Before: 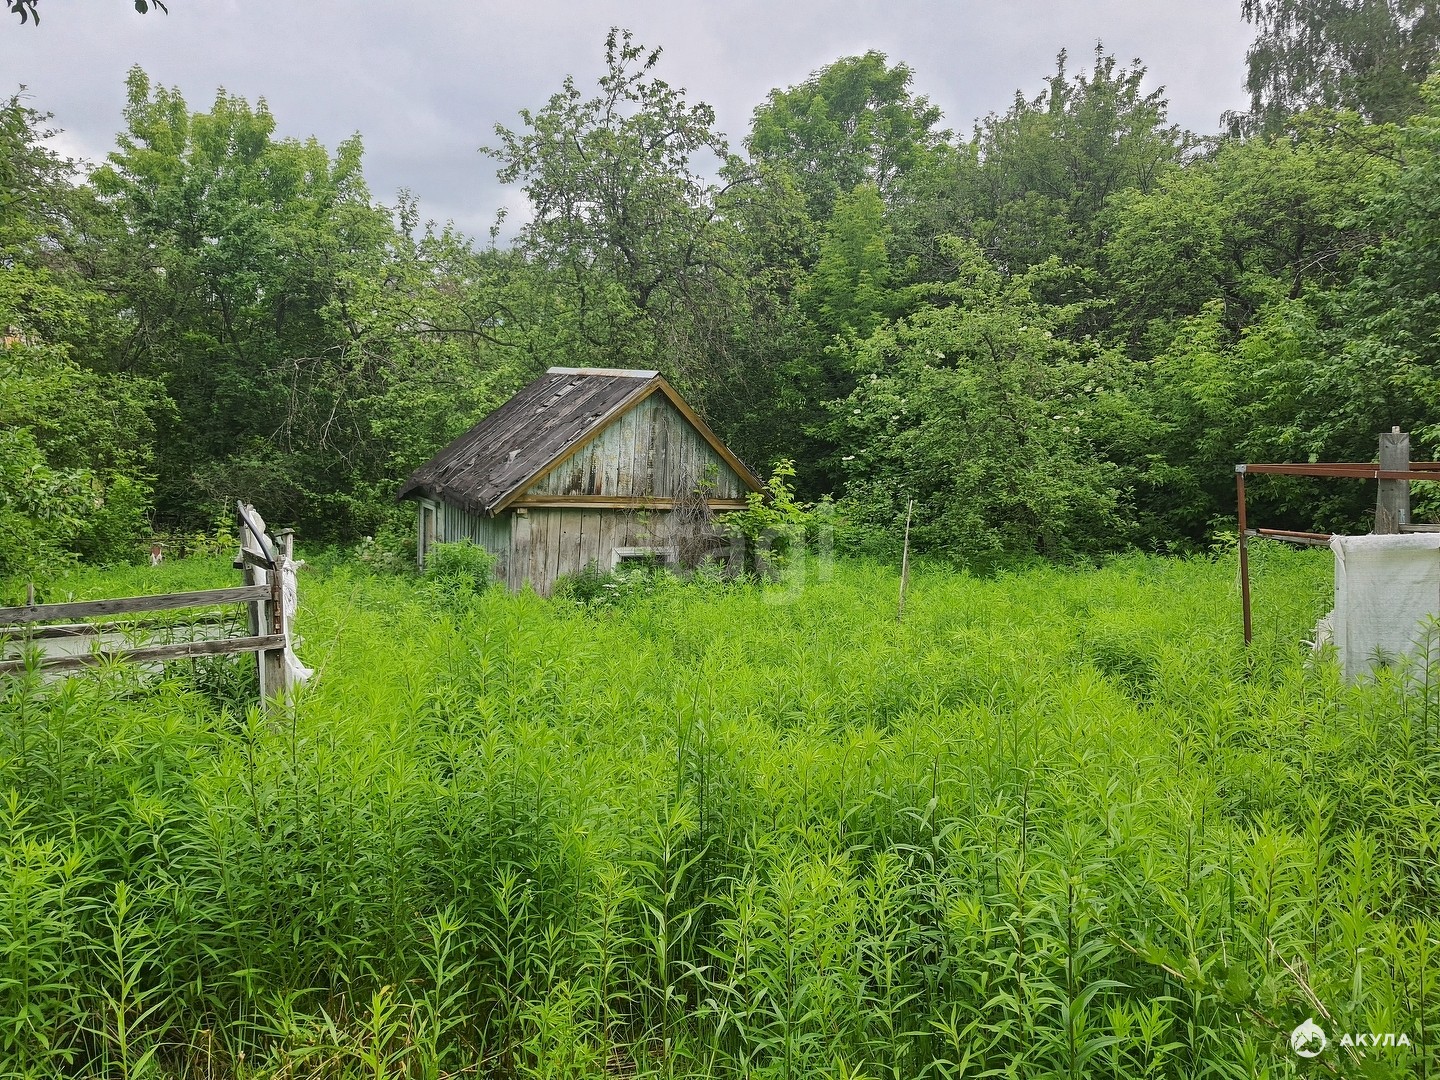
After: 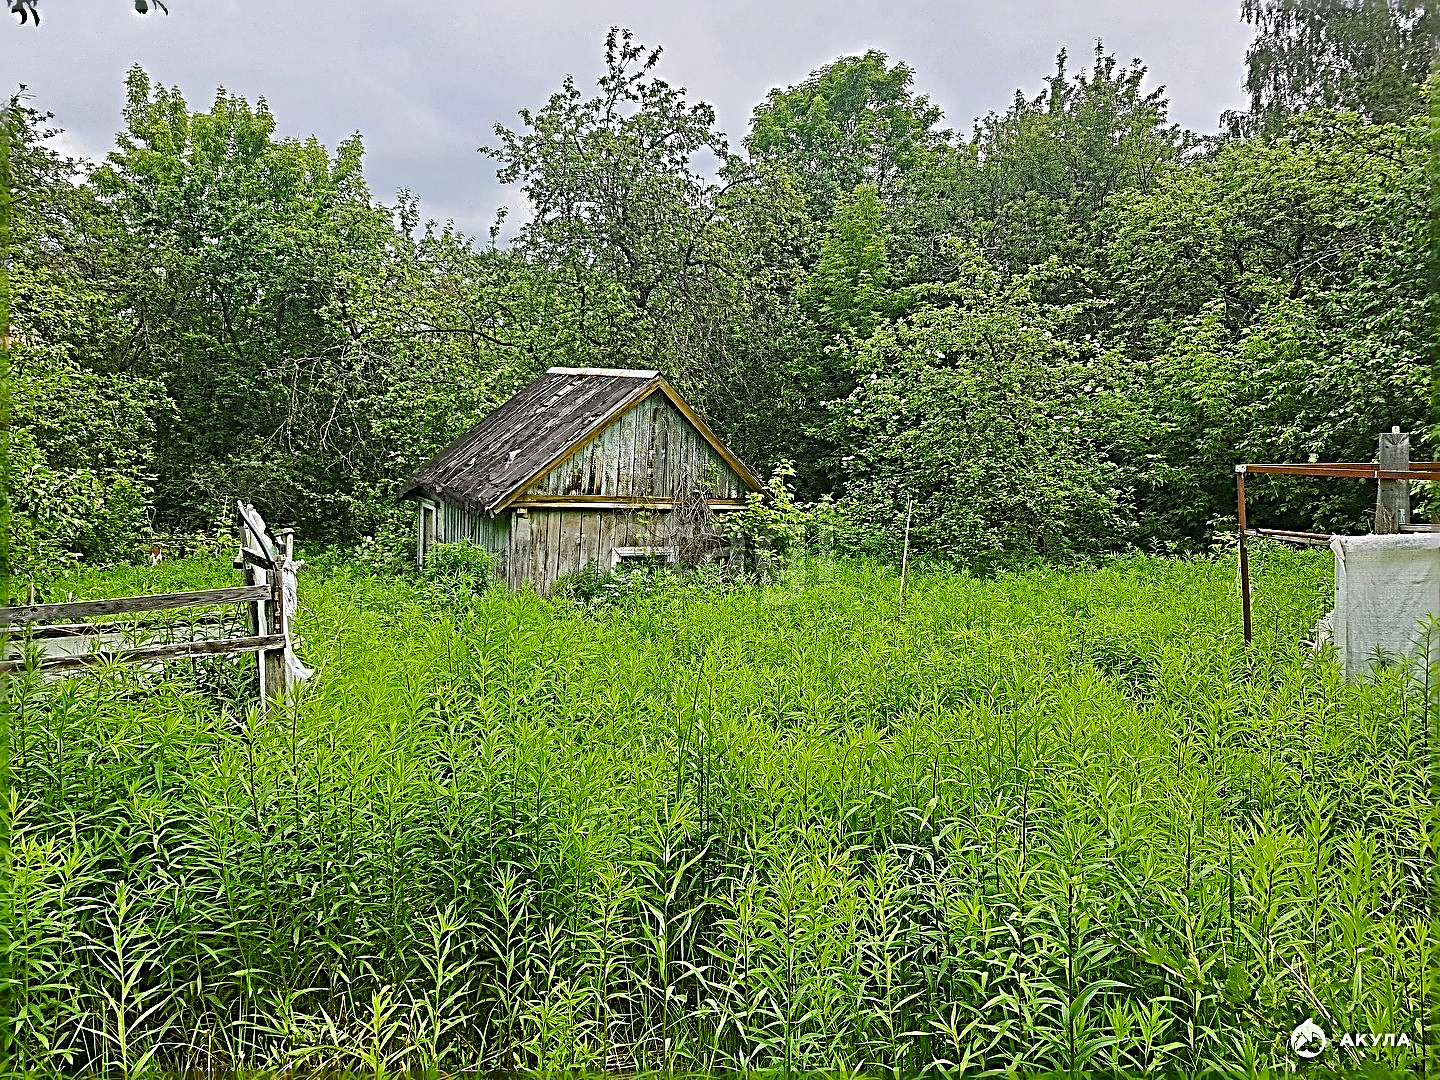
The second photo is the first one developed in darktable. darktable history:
color balance rgb: perceptual saturation grading › global saturation 20%, perceptual saturation grading › highlights -25.114%, perceptual saturation grading › shadows 50.024%, global vibrance 20%
sharpen: radius 3.206, amount 1.735
